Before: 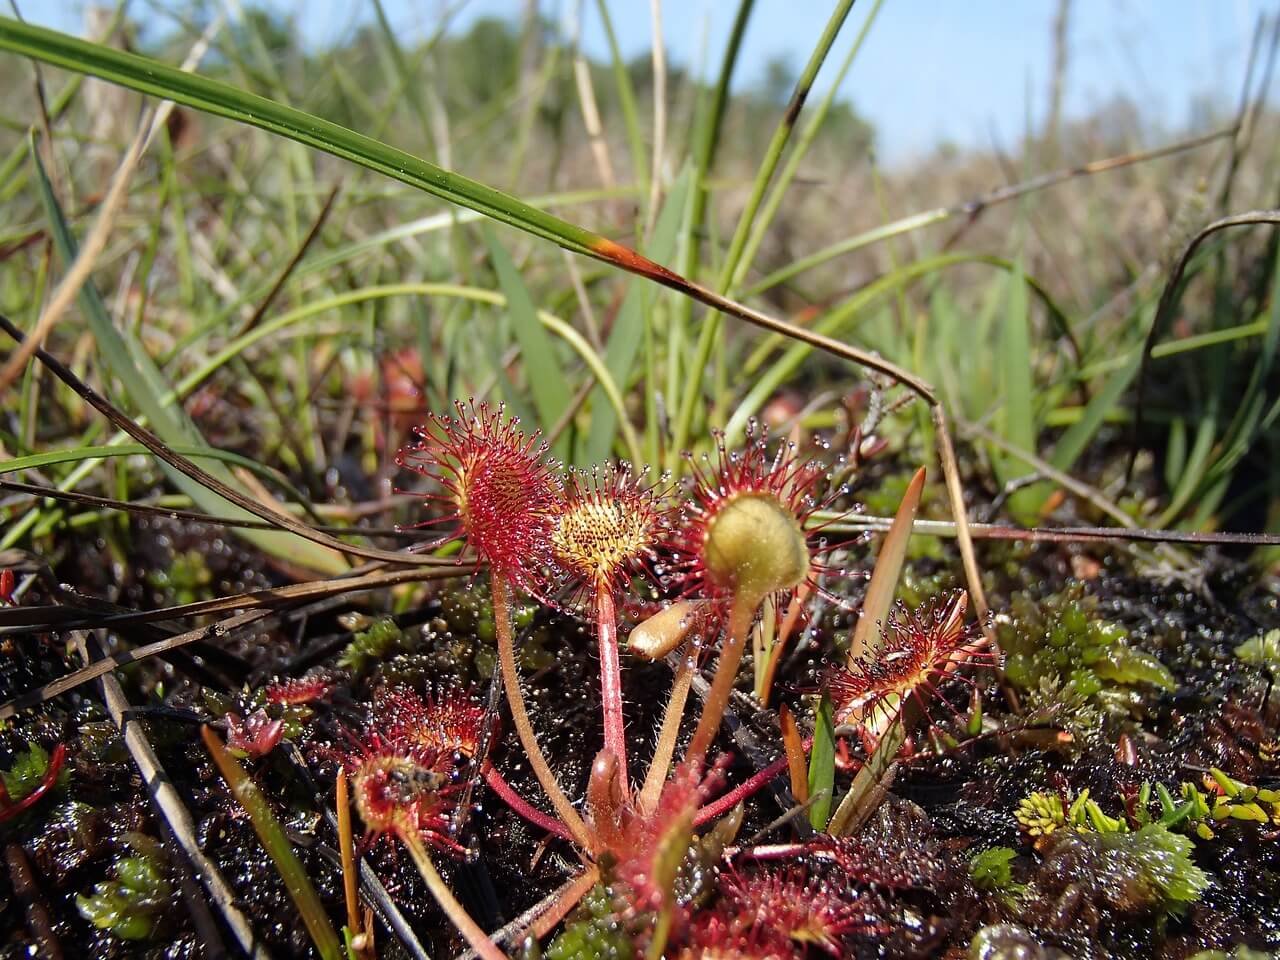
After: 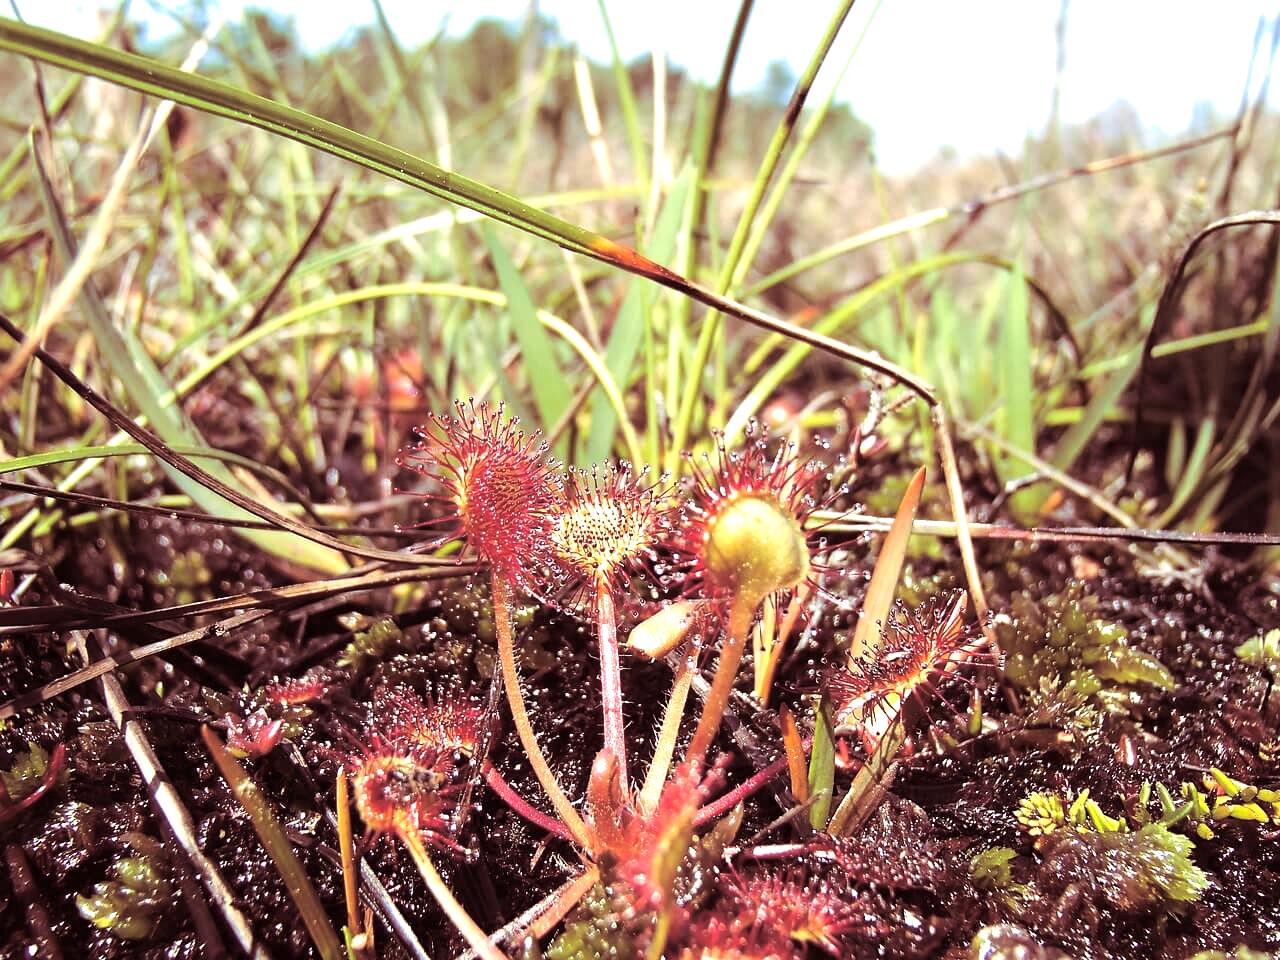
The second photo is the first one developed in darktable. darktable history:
exposure: black level correction 0, exposure 1.1 EV, compensate exposure bias true, compensate highlight preservation false
split-toning: highlights › hue 187.2°, highlights › saturation 0.83, balance -68.05, compress 56.43%
